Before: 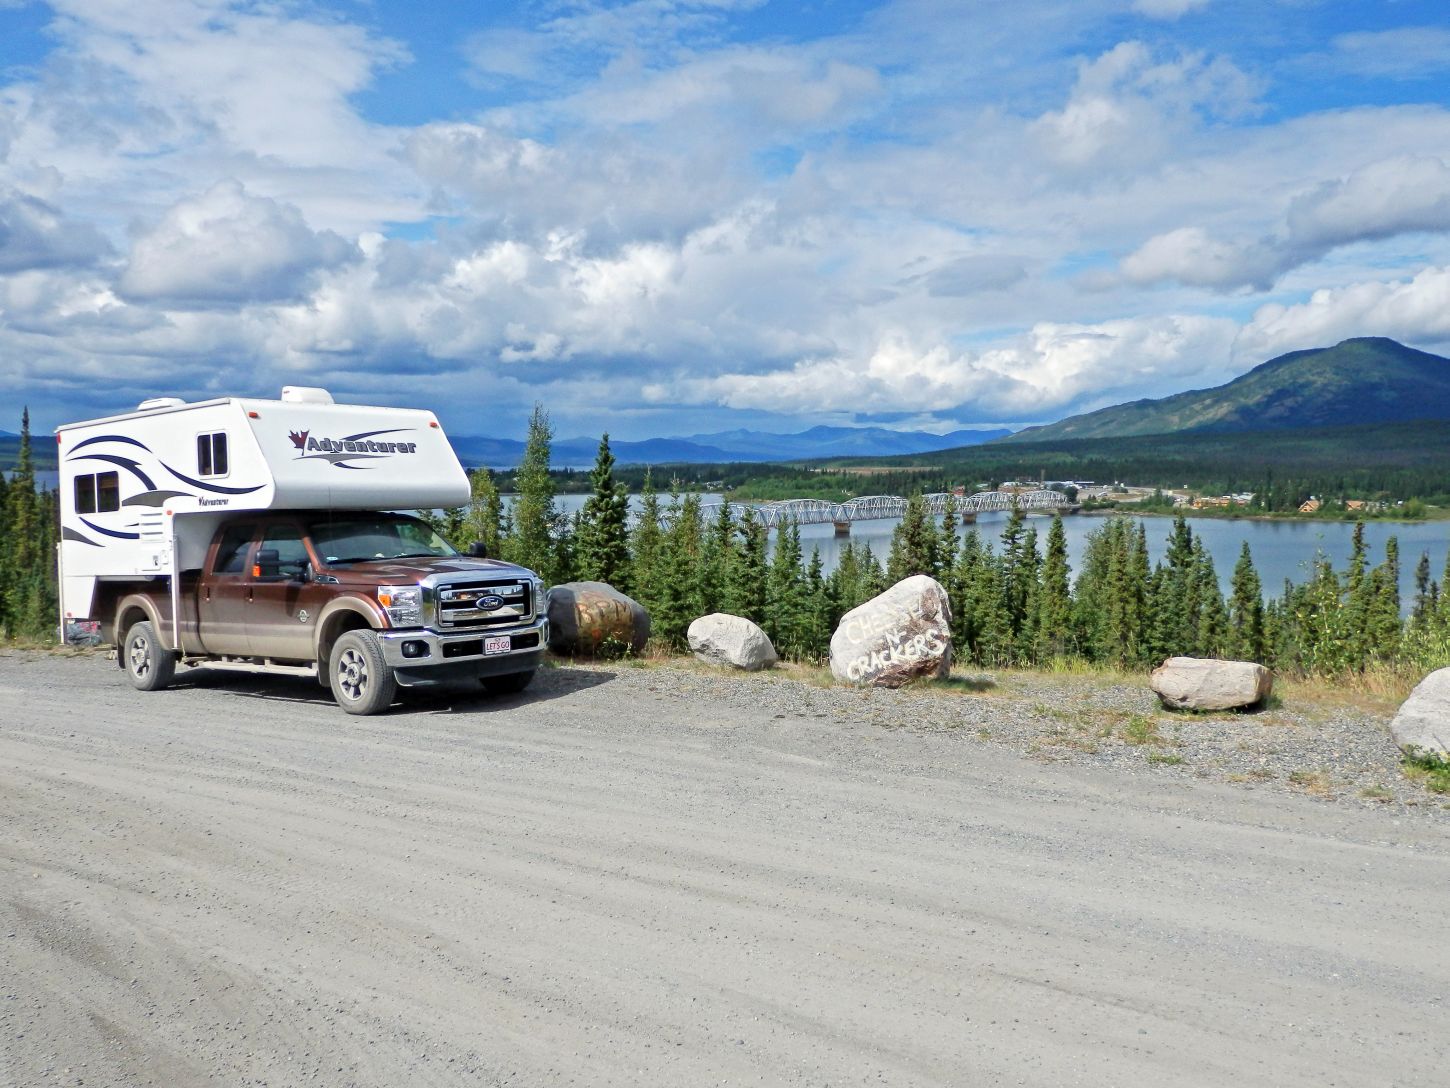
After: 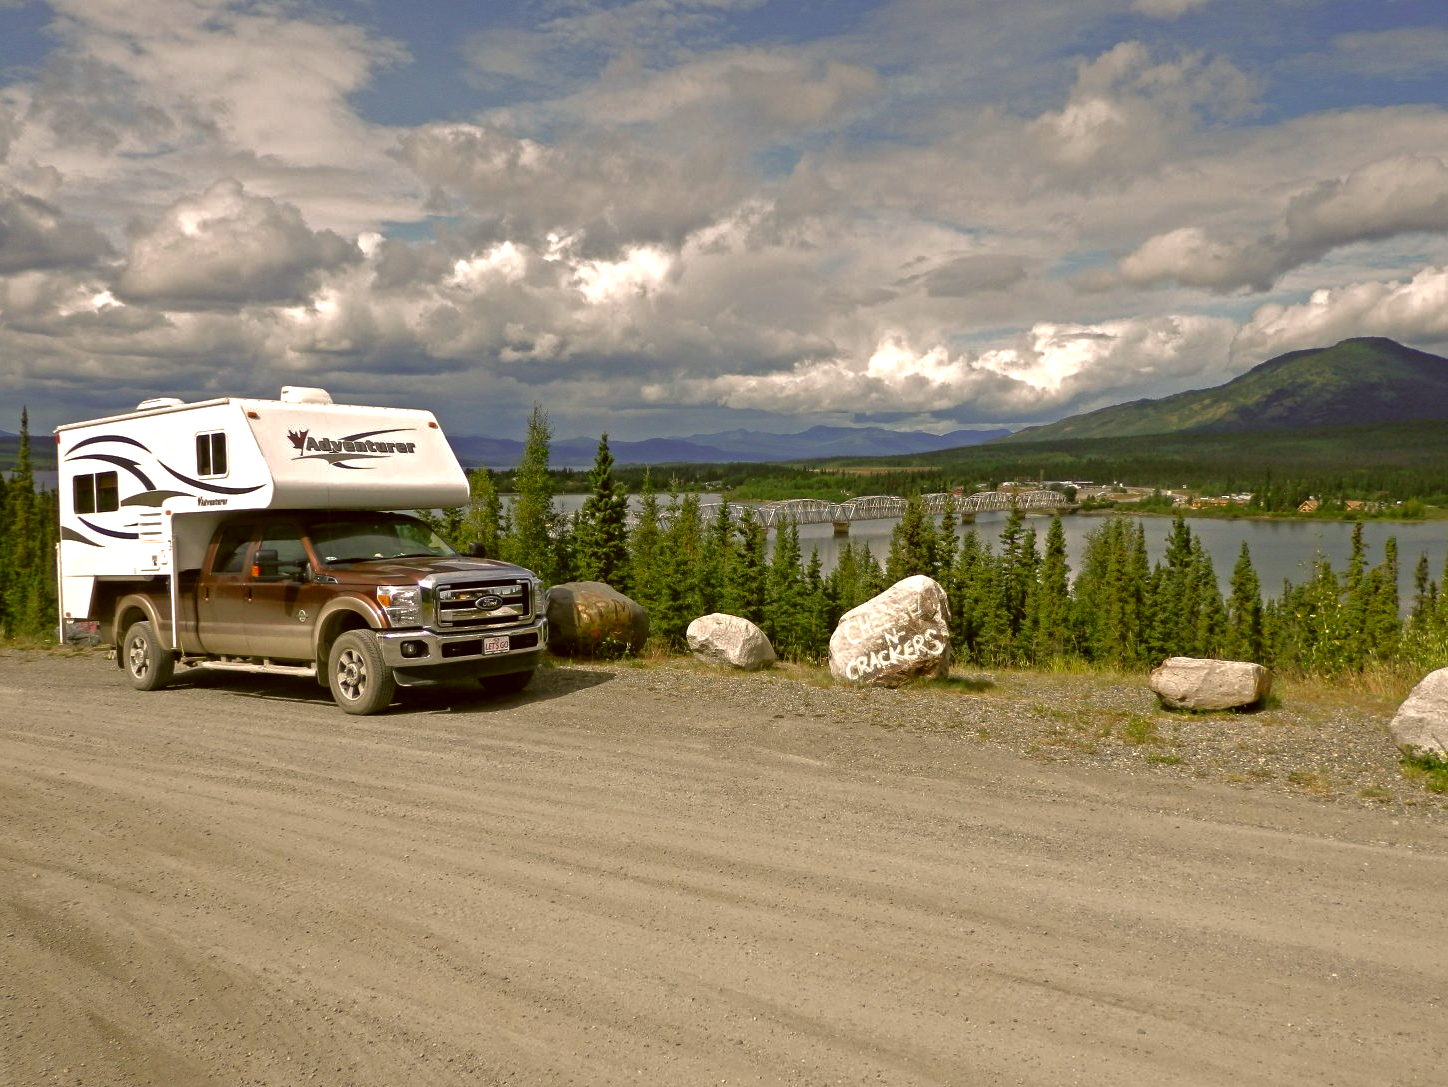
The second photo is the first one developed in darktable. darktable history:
base curve: curves: ch0 [(0, 0) (0.826, 0.587) (1, 1)]
crop and rotate: left 0.126%
color correction: highlights a* 8.98, highlights b* 15.09, shadows a* -0.49, shadows b* 26.52
exposure: exposure 0.258 EV, compensate highlight preservation false
